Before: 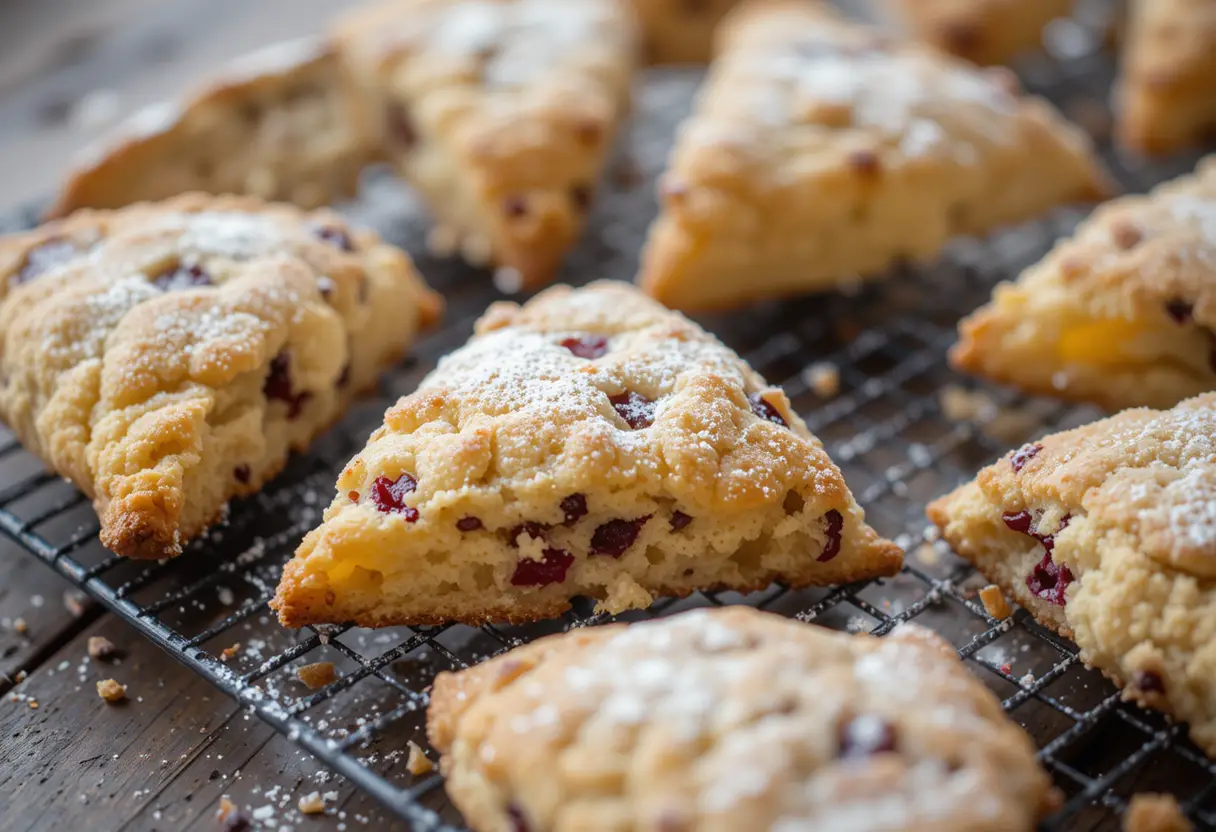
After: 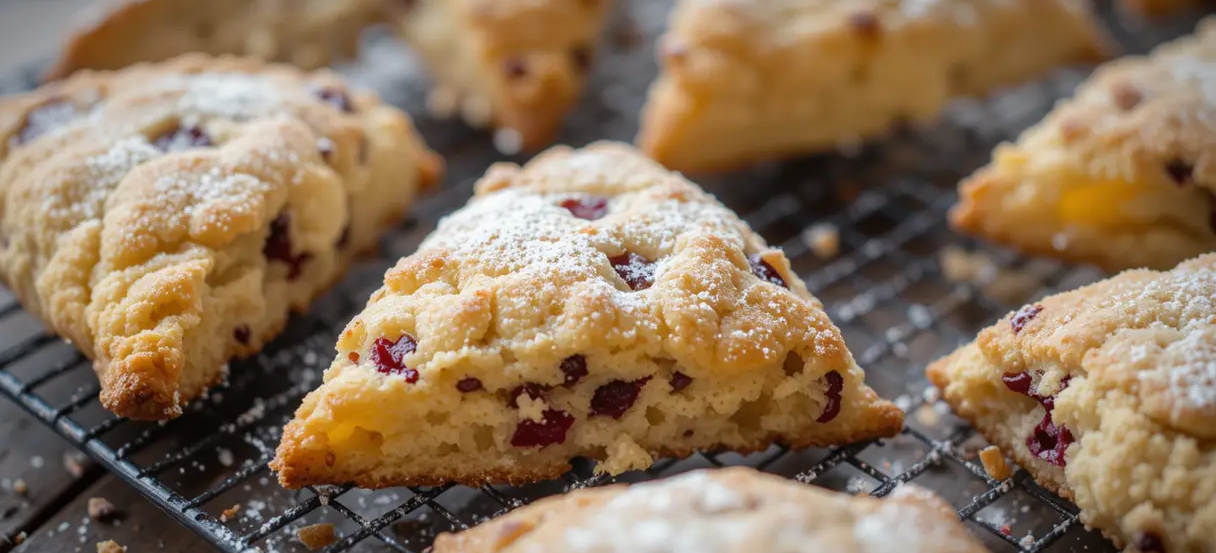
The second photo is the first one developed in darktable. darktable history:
crop: top 16.727%, bottom 16.727%
vignetting: fall-off start 80.87%, fall-off radius 61.59%, brightness -0.384, saturation 0.007, center (0, 0.007), automatic ratio true, width/height ratio 1.418
